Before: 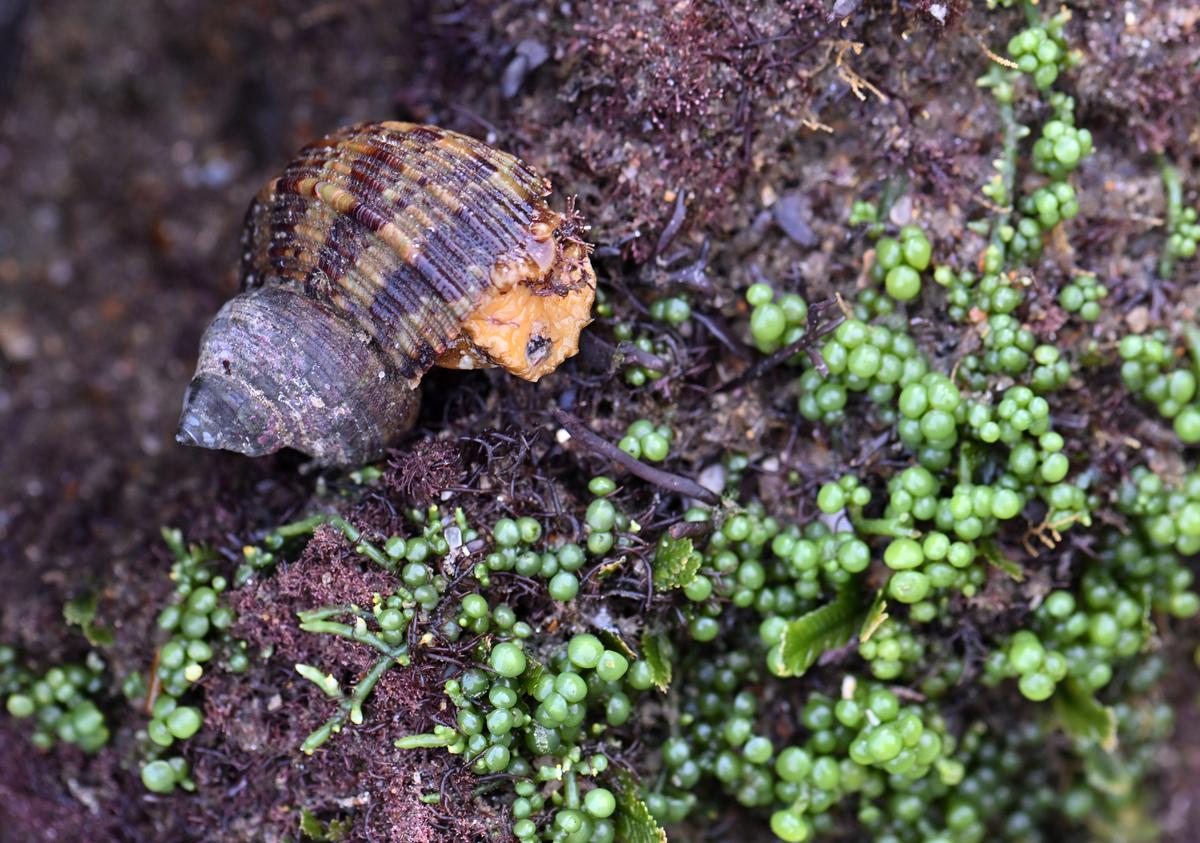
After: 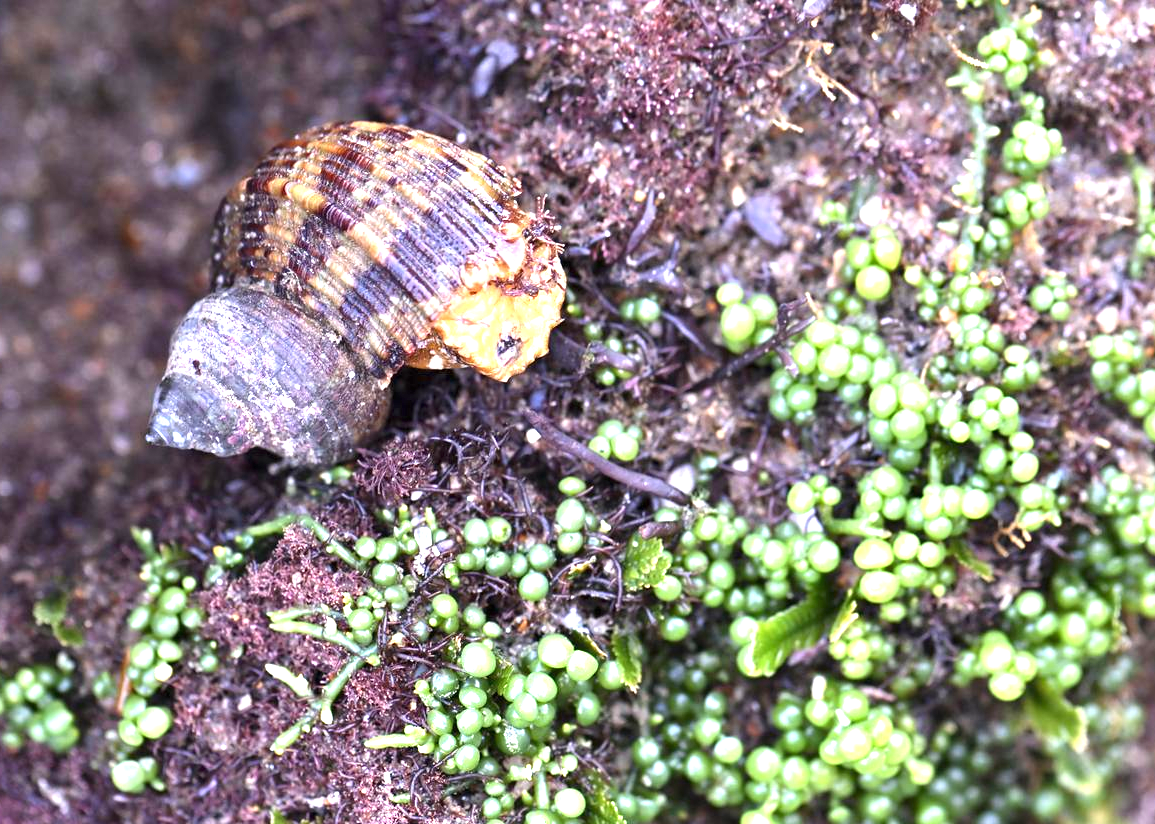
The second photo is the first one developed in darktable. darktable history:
crop and rotate: left 2.546%, right 1.131%, bottom 2.162%
exposure: black level correction 0, exposure 1.385 EV, compensate highlight preservation false
